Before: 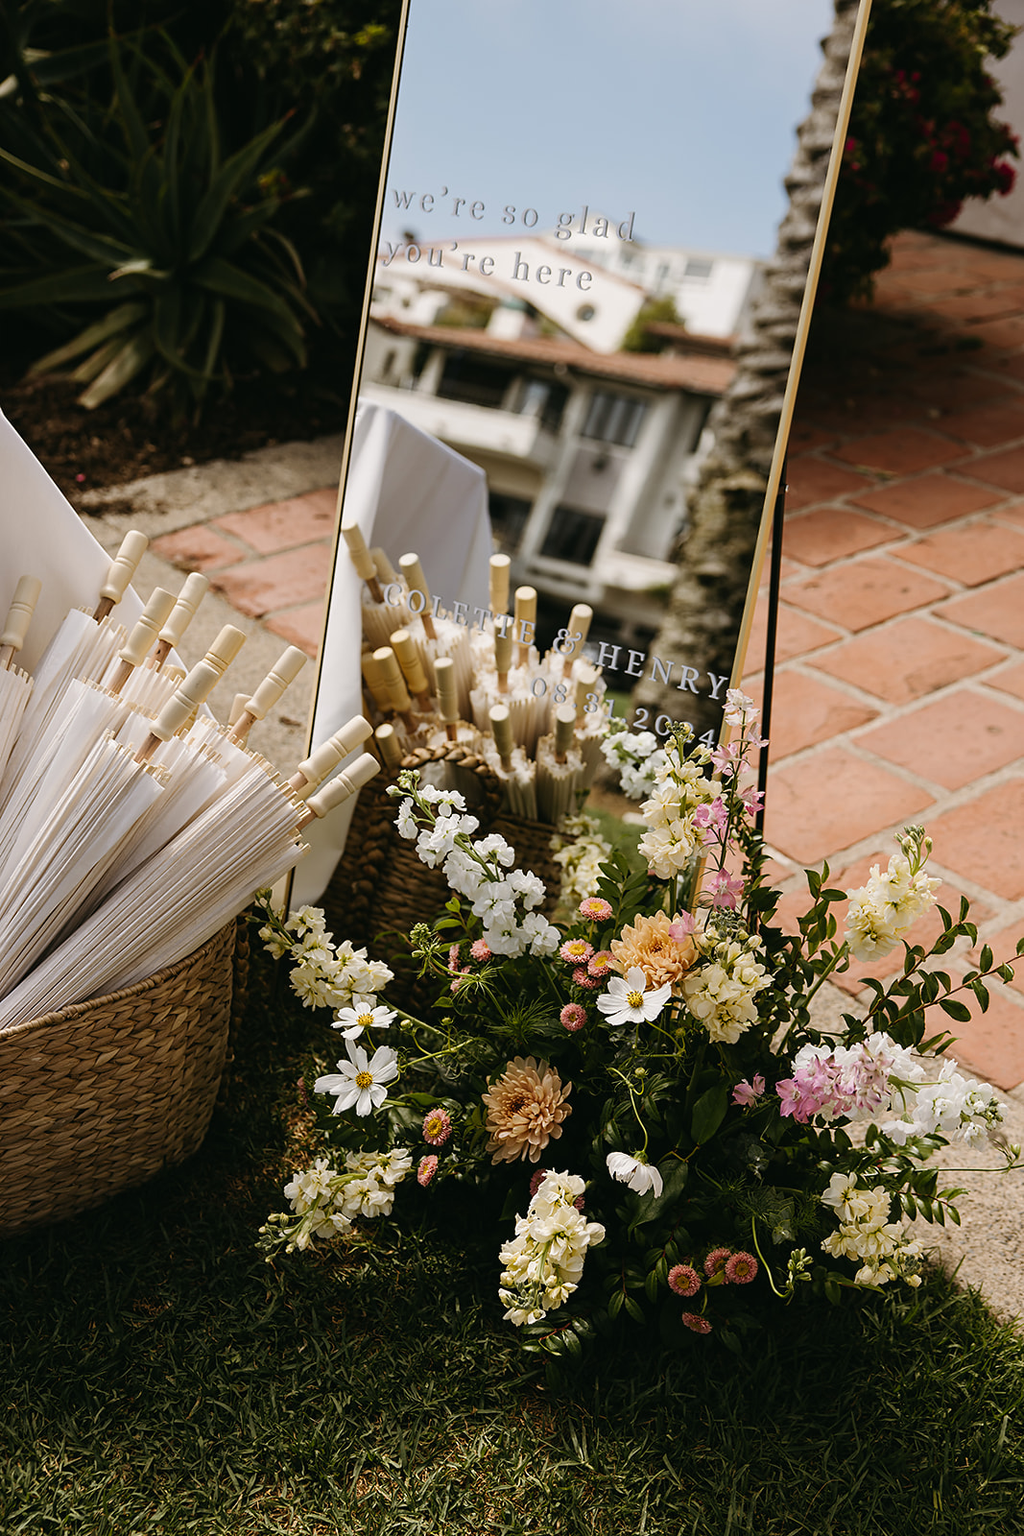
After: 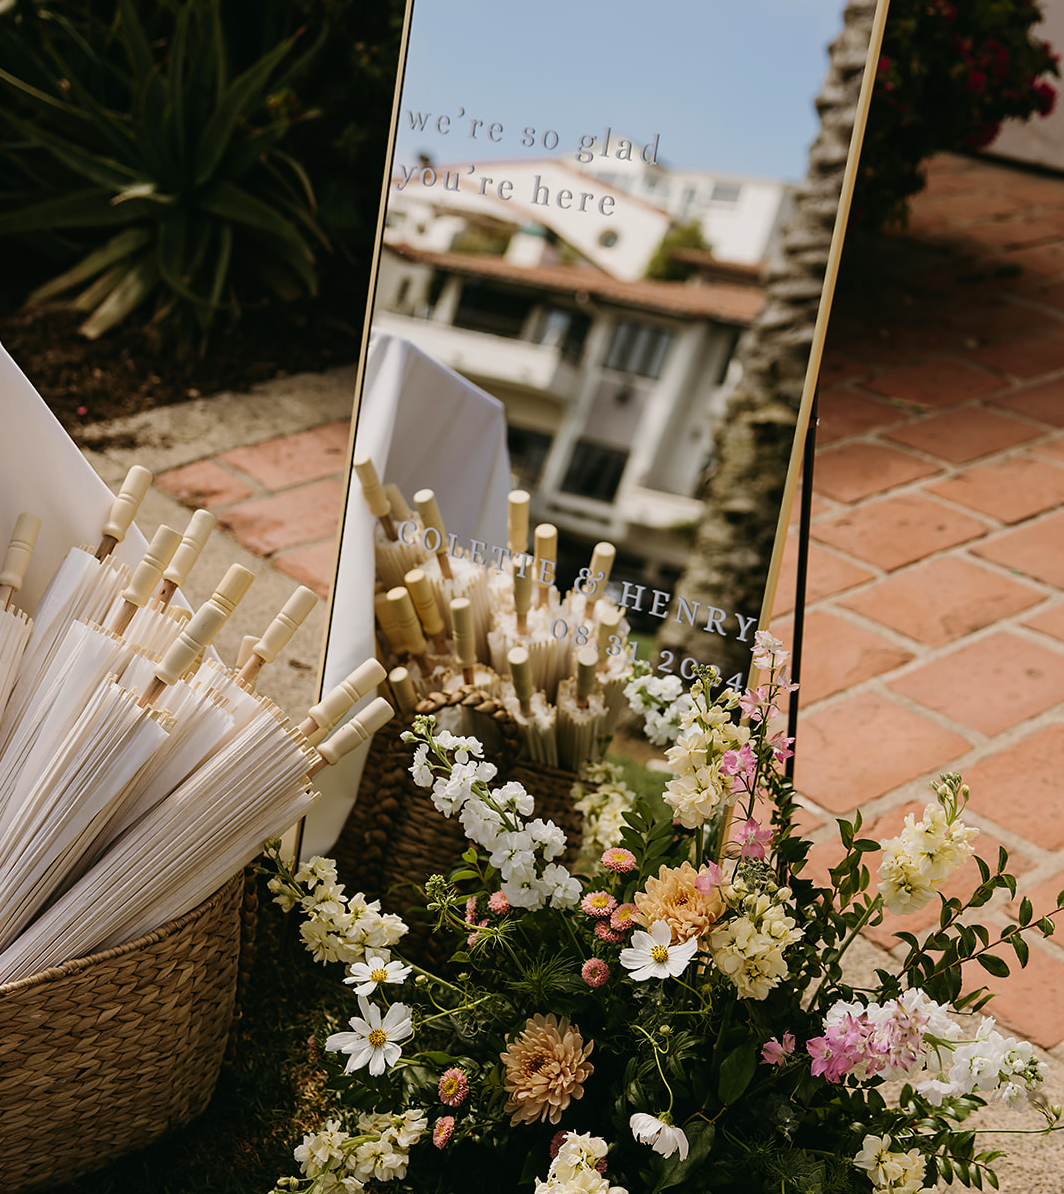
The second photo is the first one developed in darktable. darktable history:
velvia: on, module defaults
crop: left 0.229%, top 5.494%, bottom 19.841%
exposure: exposure -0.178 EV, compensate highlight preservation false
